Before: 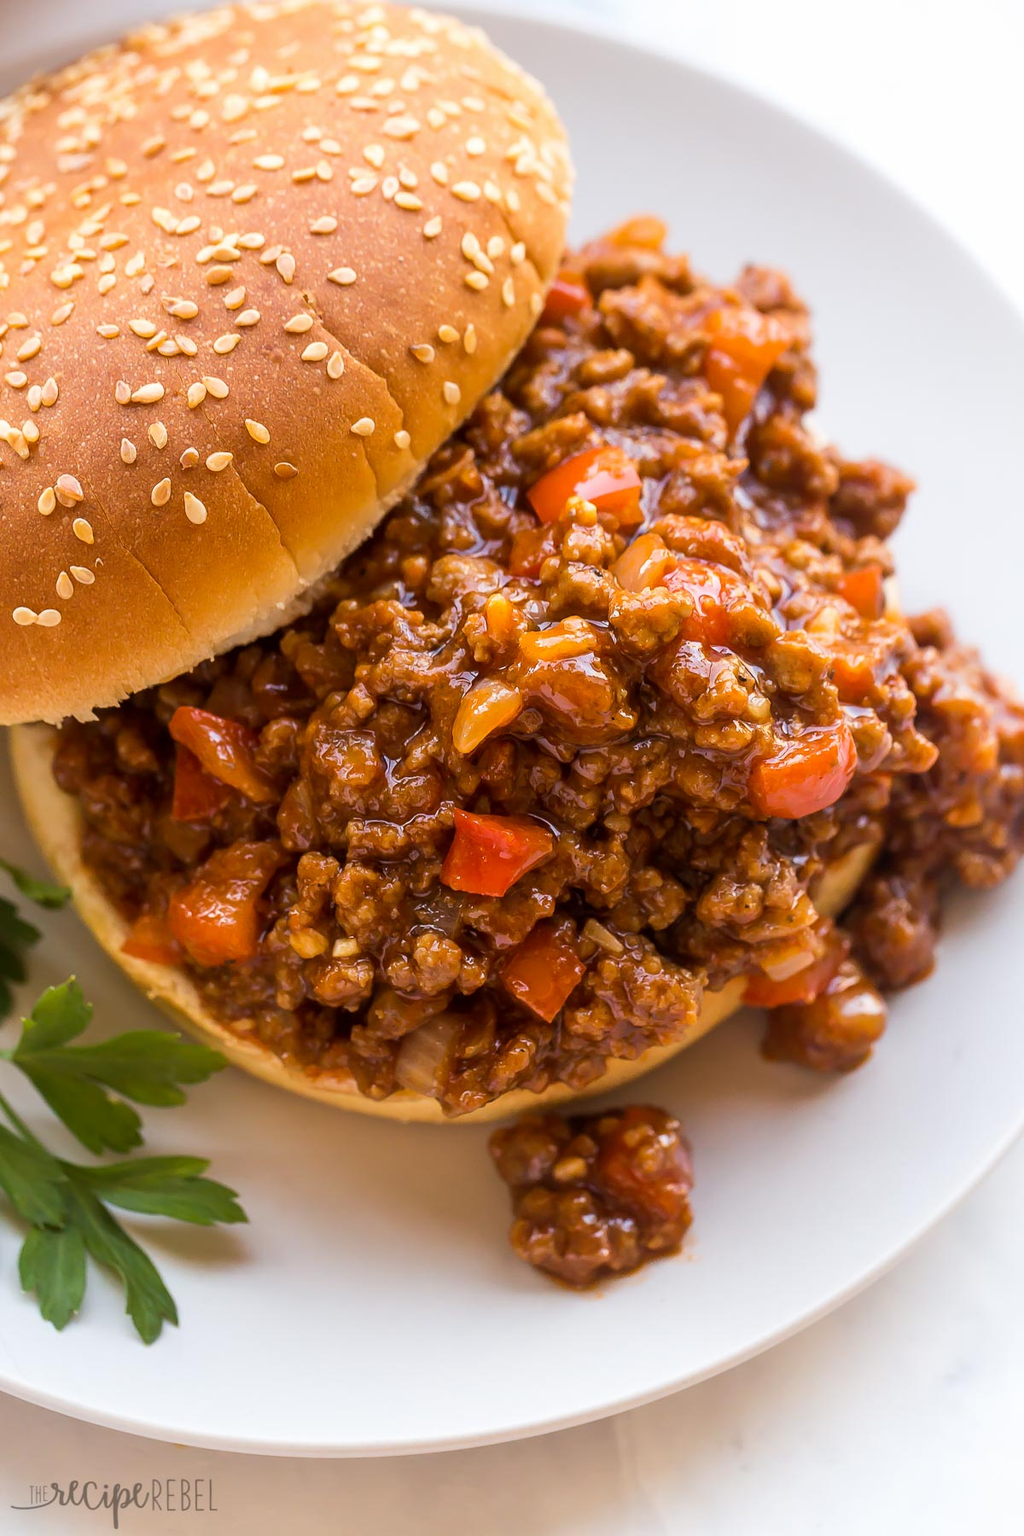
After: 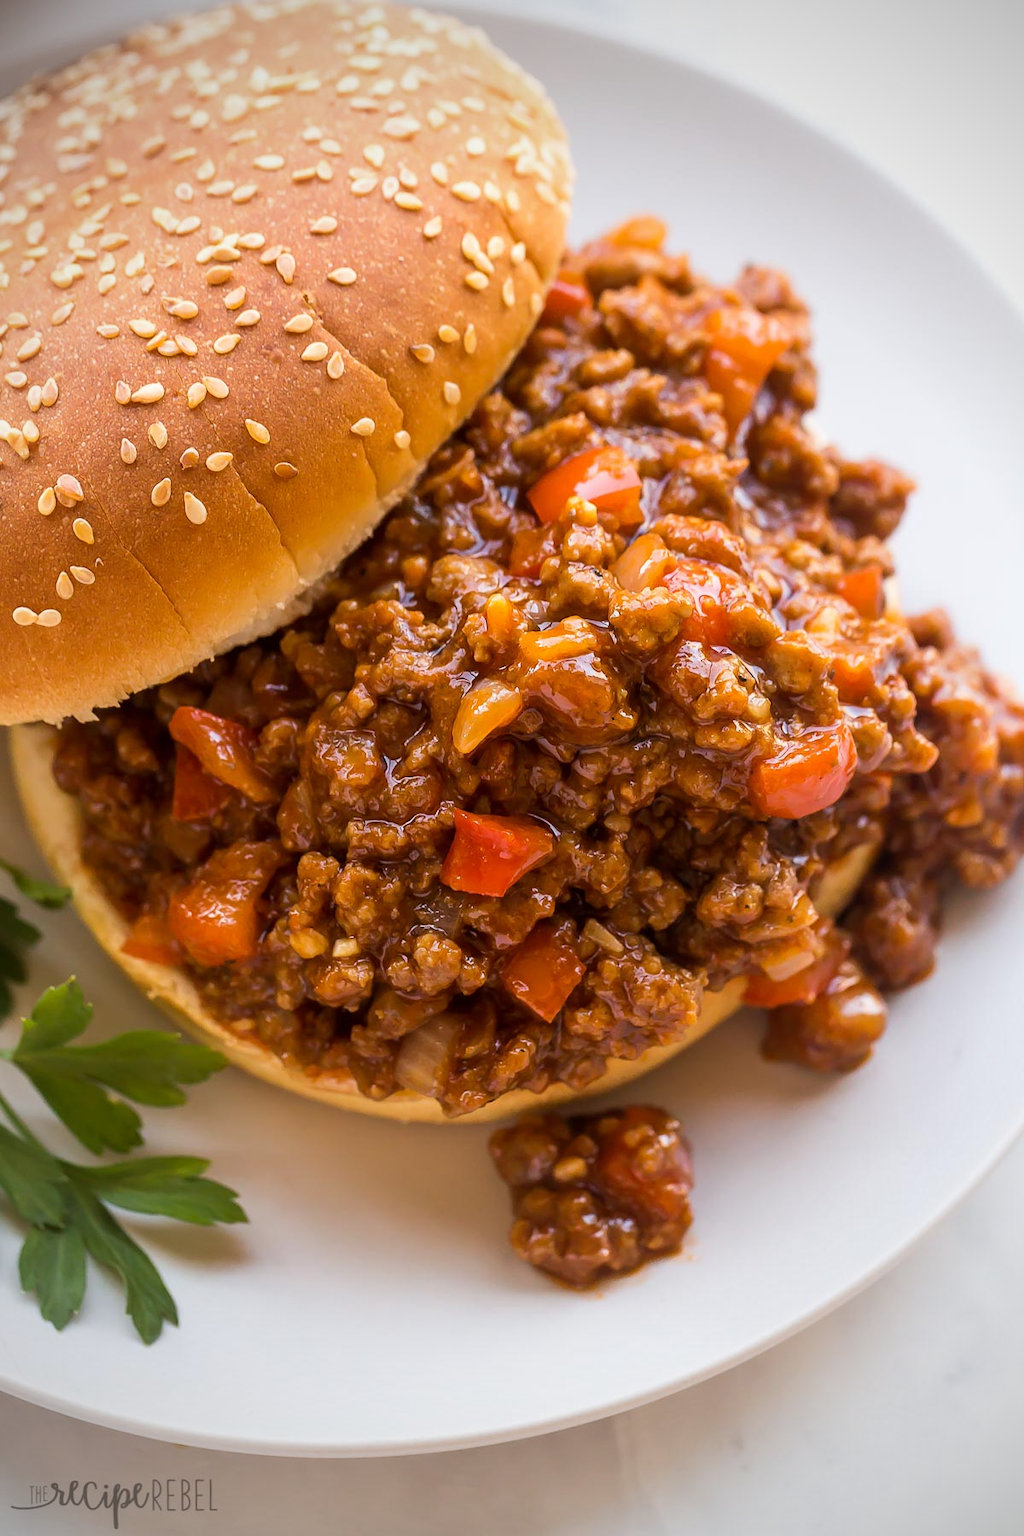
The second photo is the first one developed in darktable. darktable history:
vignetting: fall-off start 71.68%
